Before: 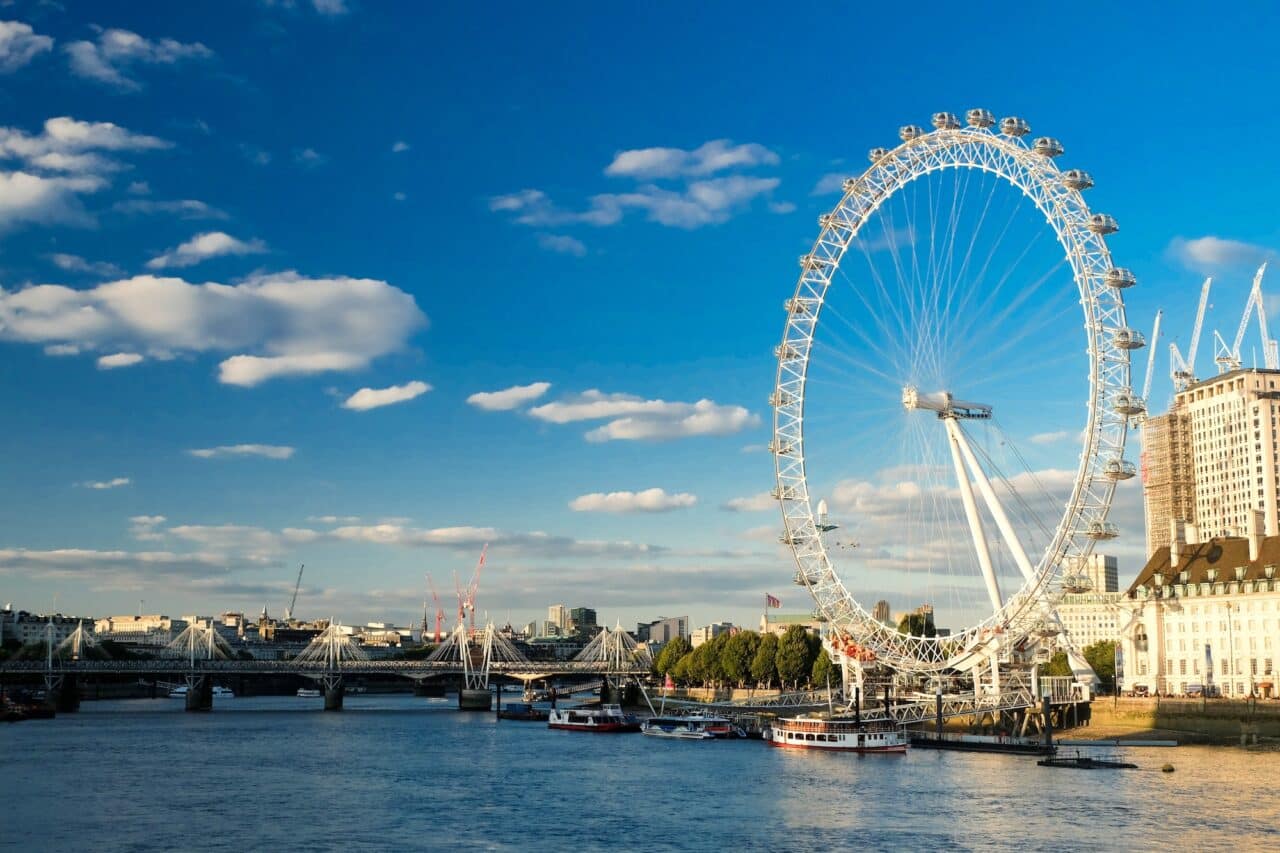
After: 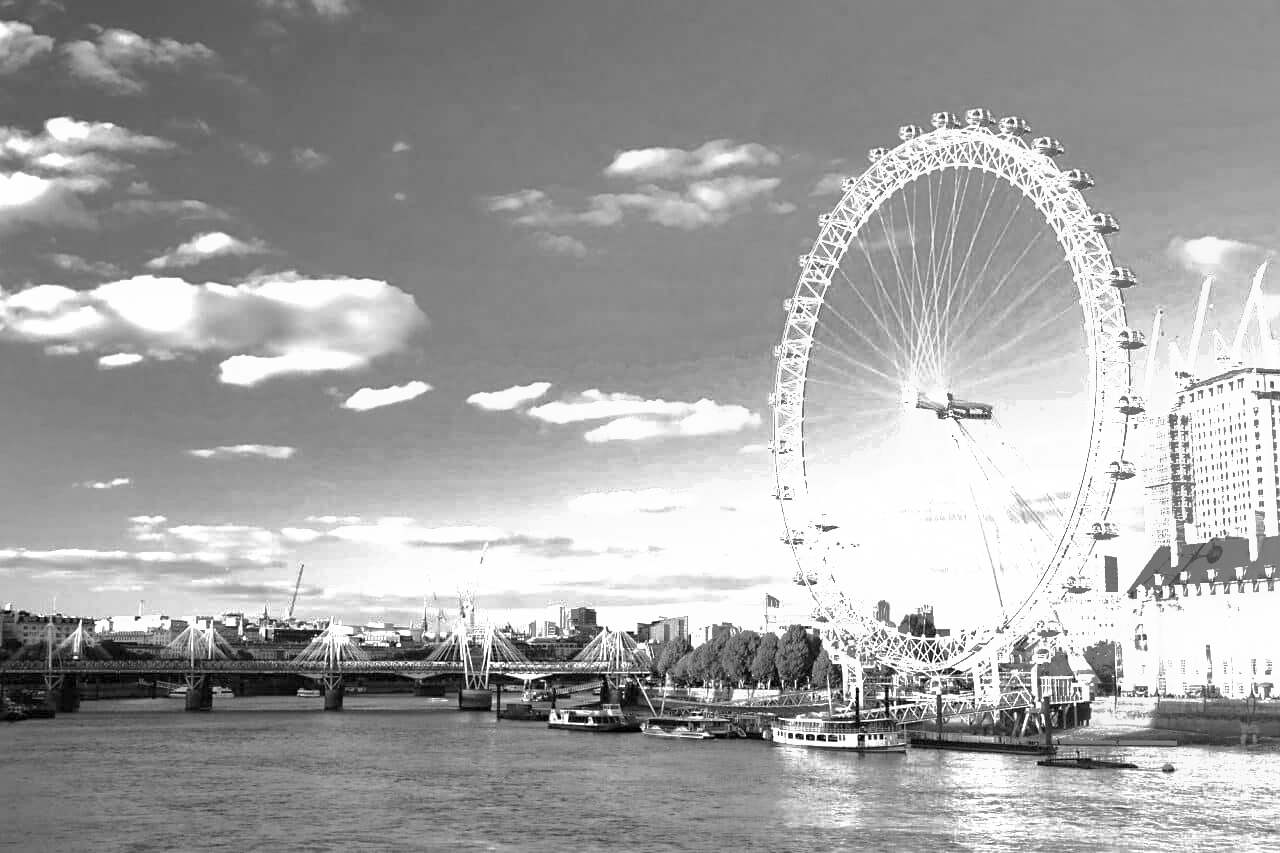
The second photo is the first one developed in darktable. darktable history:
shadows and highlights: shadows 40, highlights -60
sharpen: amount 0.2
monochrome: on, module defaults
color balance rgb: perceptual saturation grading › global saturation 20%, global vibrance 20%
exposure: black level correction 0, exposure 1.3 EV, compensate exposure bias true, compensate highlight preservation false
velvia: on, module defaults
